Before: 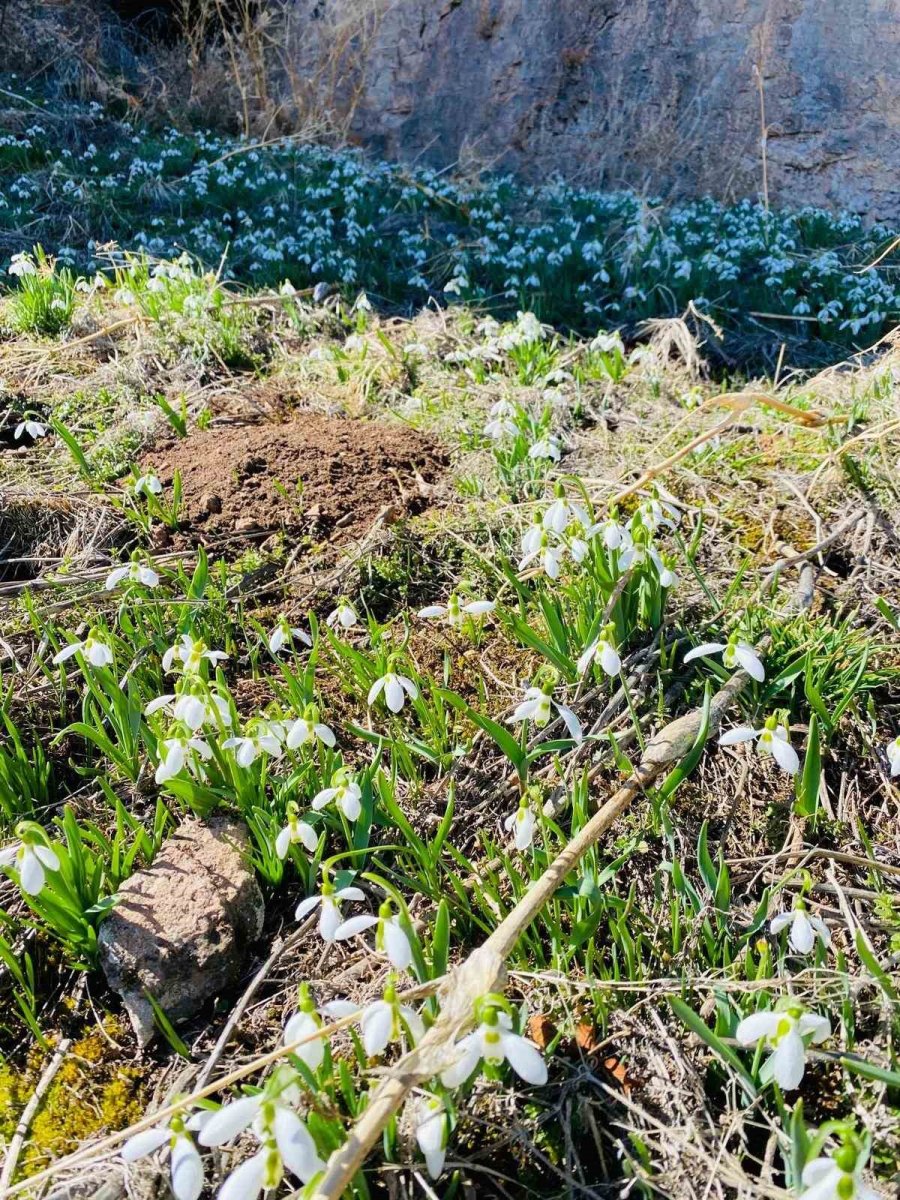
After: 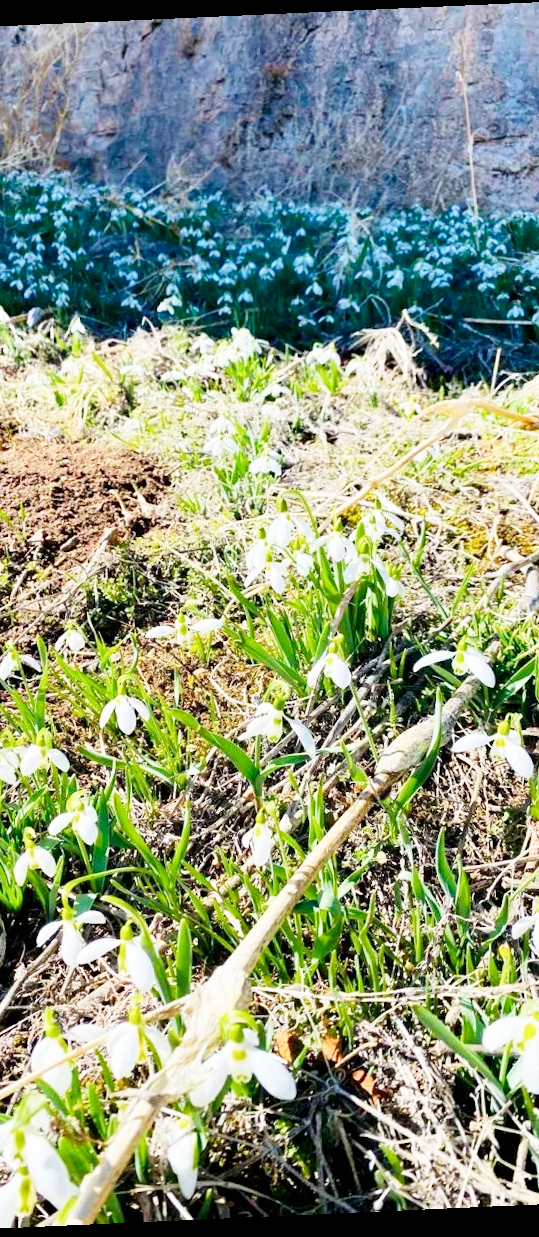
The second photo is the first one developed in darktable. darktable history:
crop: left 31.458%, top 0%, right 11.876%
base curve: curves: ch0 [(0, 0) (0.005, 0.002) (0.15, 0.3) (0.4, 0.7) (0.75, 0.95) (1, 1)], preserve colors none
rotate and perspective: rotation -2.56°, automatic cropping off
